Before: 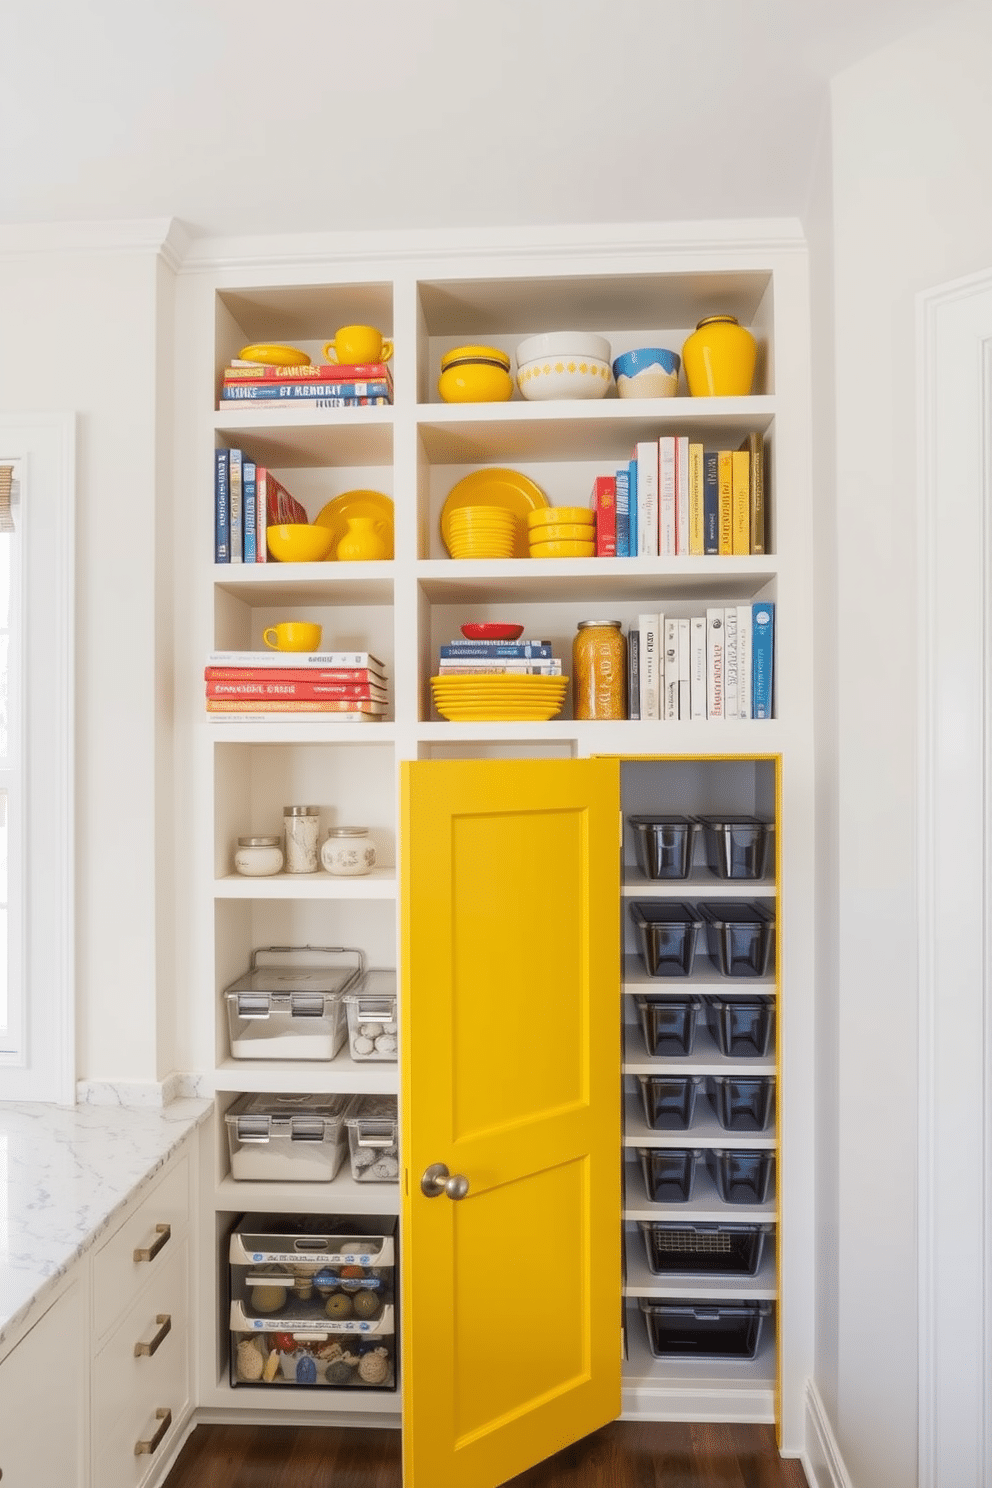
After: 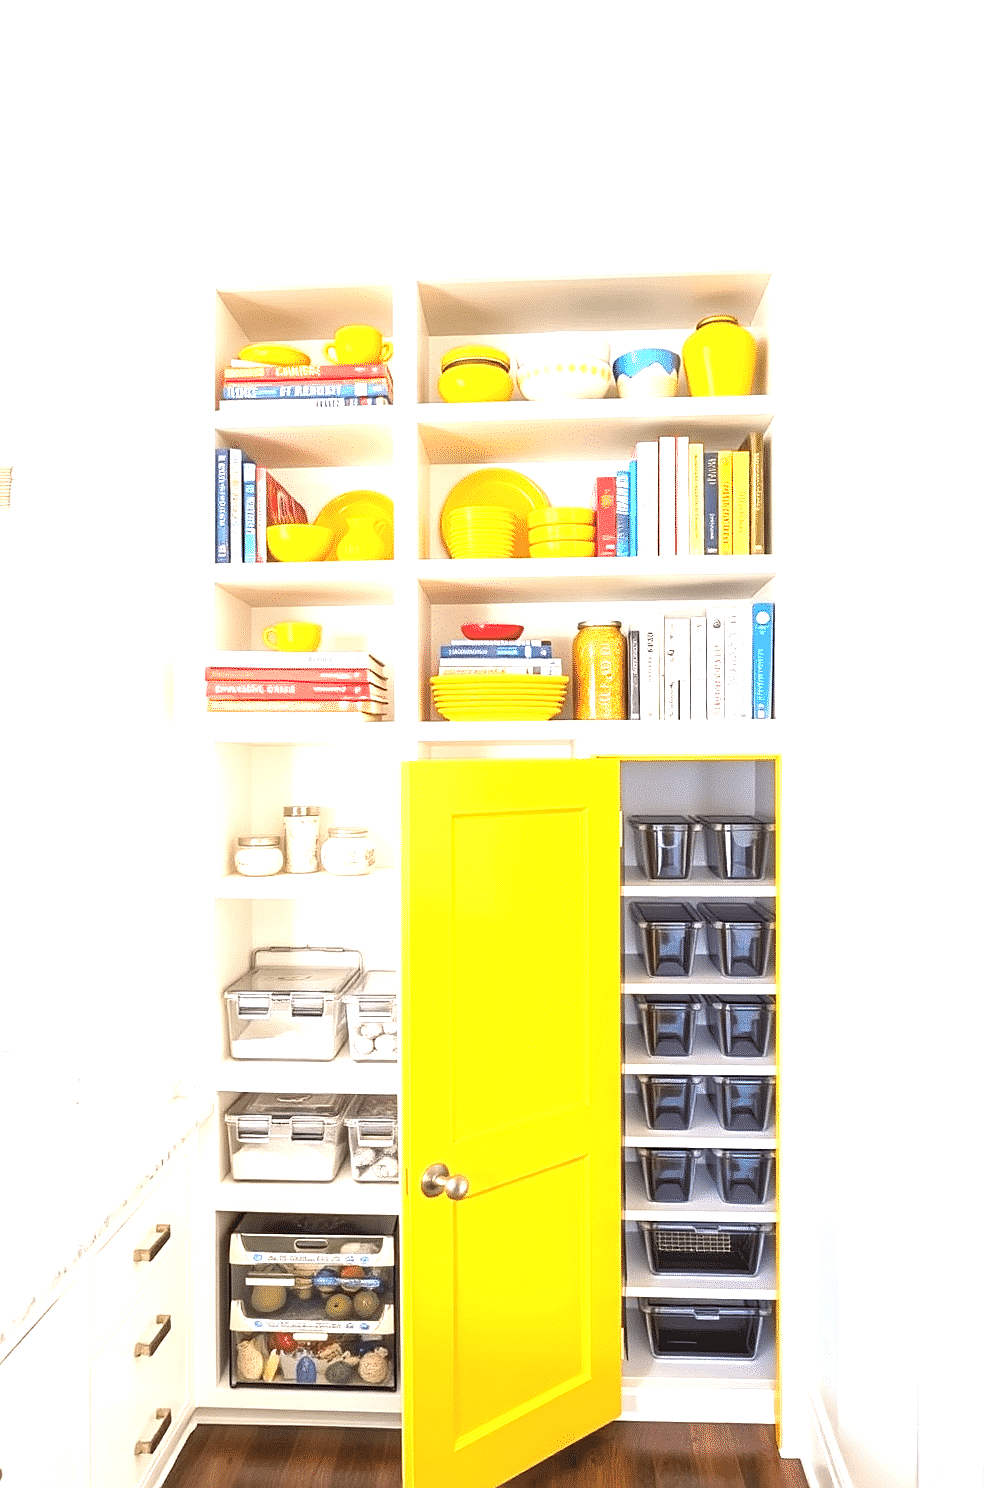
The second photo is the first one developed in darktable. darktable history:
exposure: black level correction 0, exposure 1.444 EV, compensate highlight preservation false
sharpen: on, module defaults
